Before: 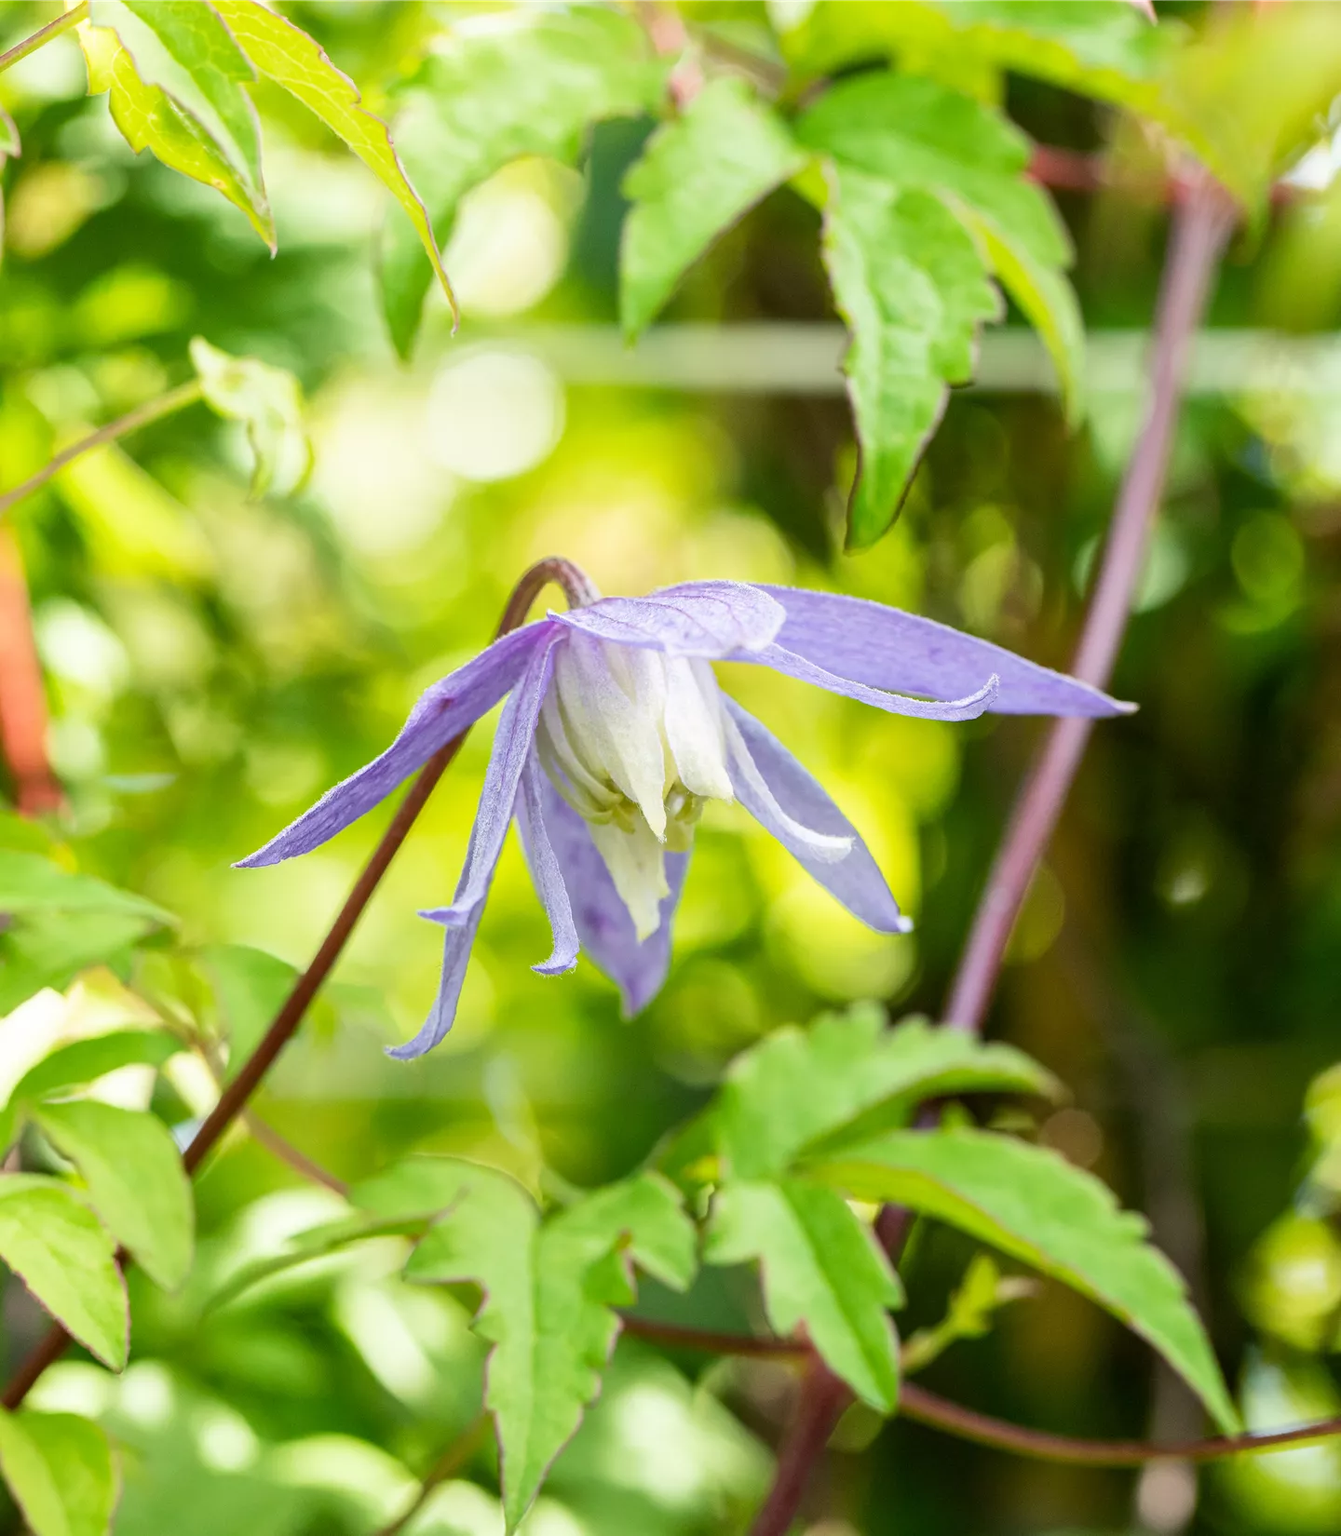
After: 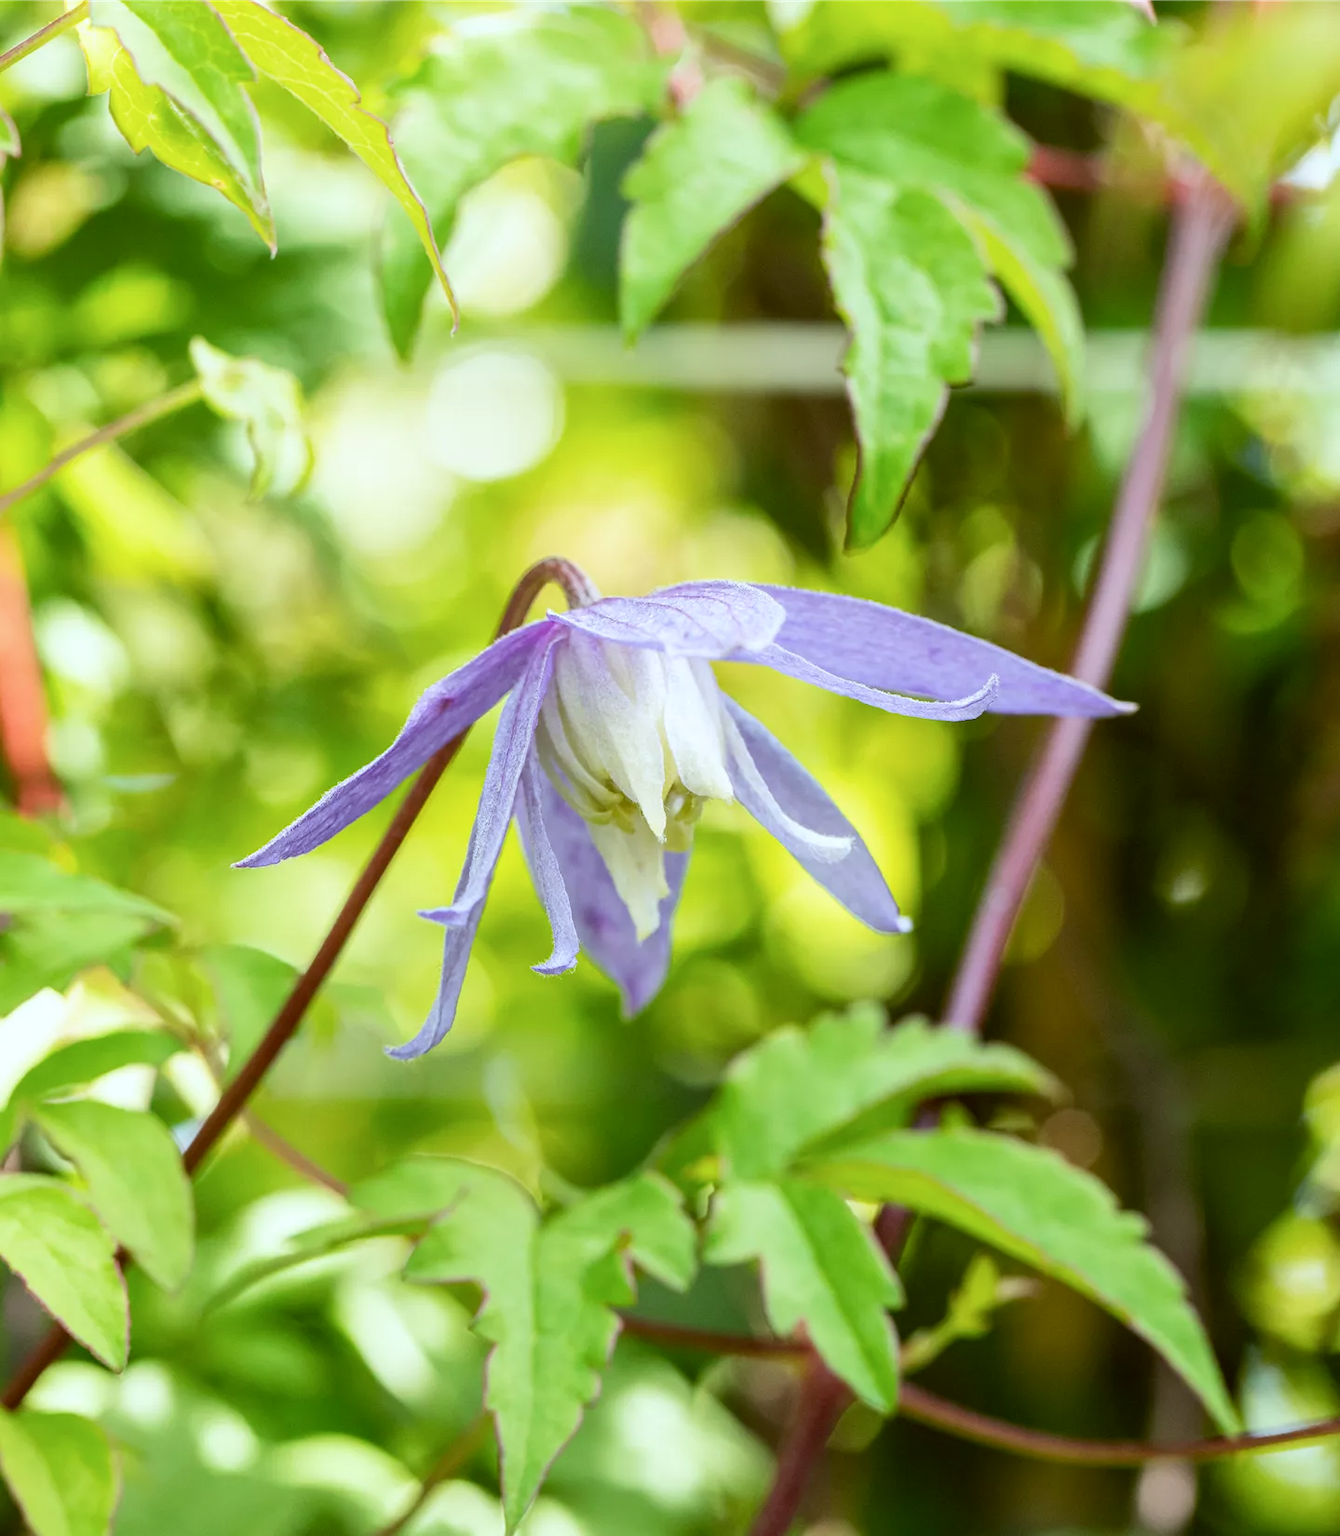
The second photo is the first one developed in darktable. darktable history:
color correction: highlights a* -3.22, highlights b* -6.68, shadows a* 3.13, shadows b* 5.67
